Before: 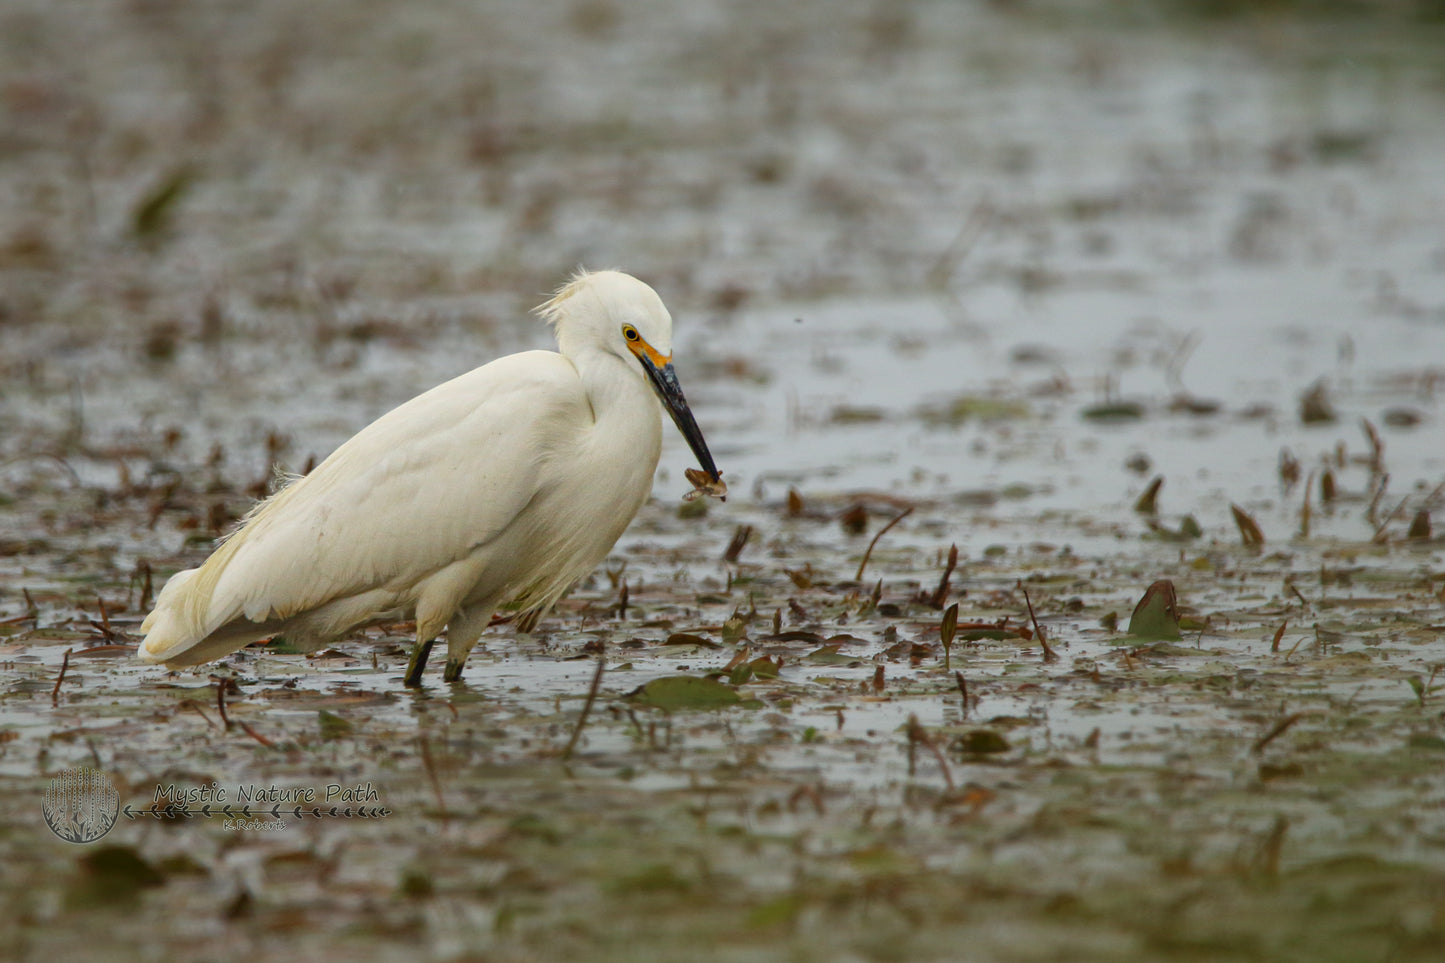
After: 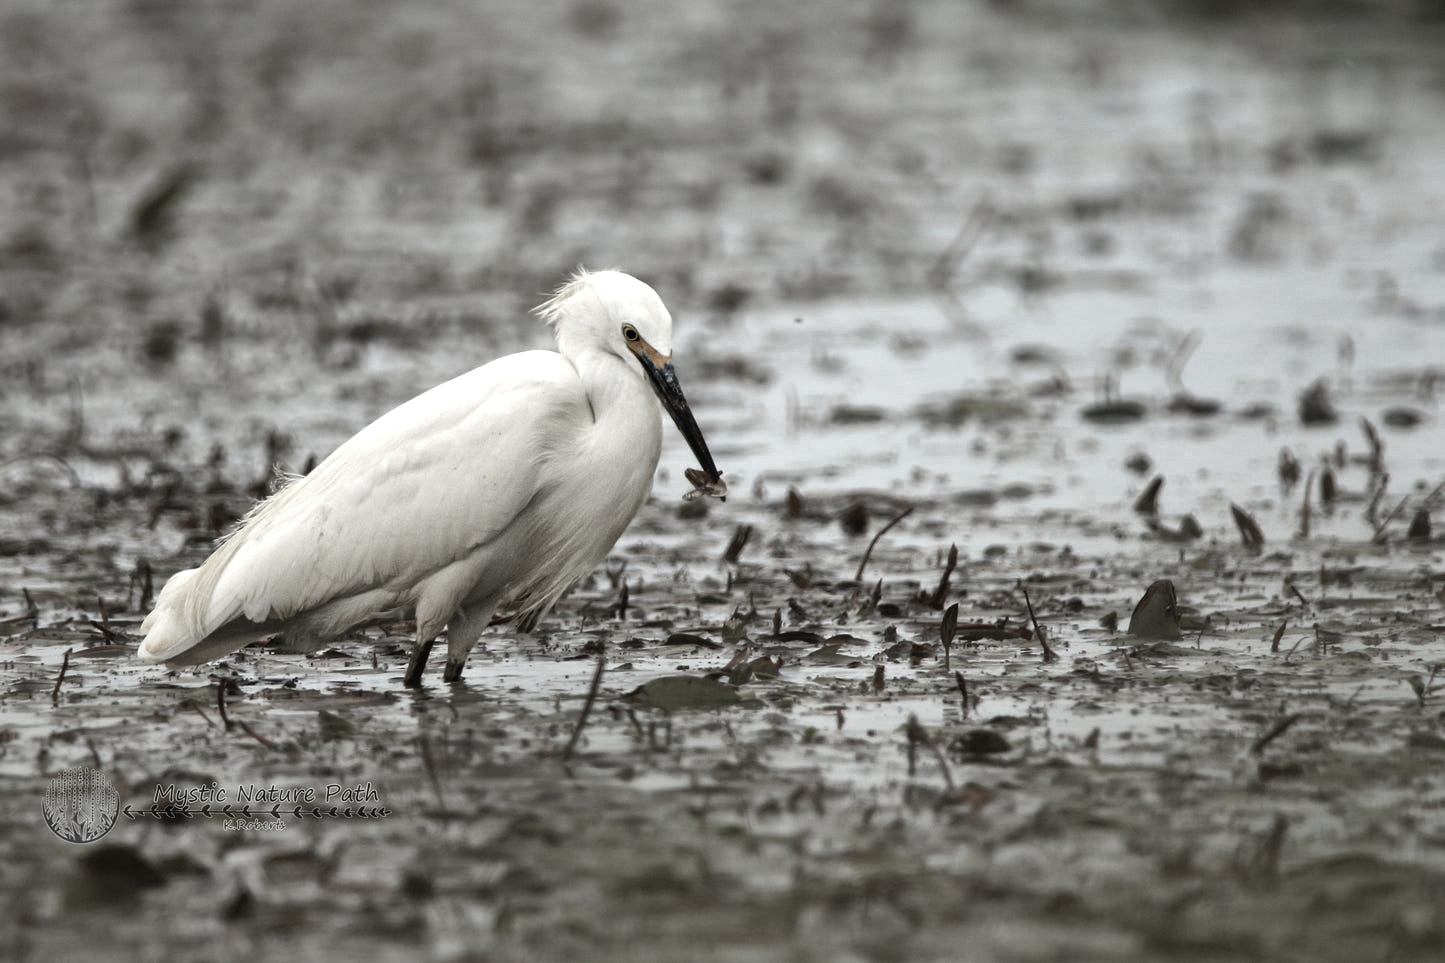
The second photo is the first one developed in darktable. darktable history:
color zones: curves: ch0 [(0, 0.613) (0.01, 0.613) (0.245, 0.448) (0.498, 0.529) (0.642, 0.665) (0.879, 0.777) (0.99, 0.613)]; ch1 [(0, 0.272) (0.219, 0.127) (0.724, 0.346)]
tone equalizer: -8 EV -0.75 EV, -7 EV -0.7 EV, -6 EV -0.6 EV, -5 EV -0.4 EV, -3 EV 0.4 EV, -2 EV 0.6 EV, -1 EV 0.7 EV, +0 EV 0.75 EV, edges refinement/feathering 500, mask exposure compensation -1.57 EV, preserve details no
shadows and highlights: soften with gaussian
